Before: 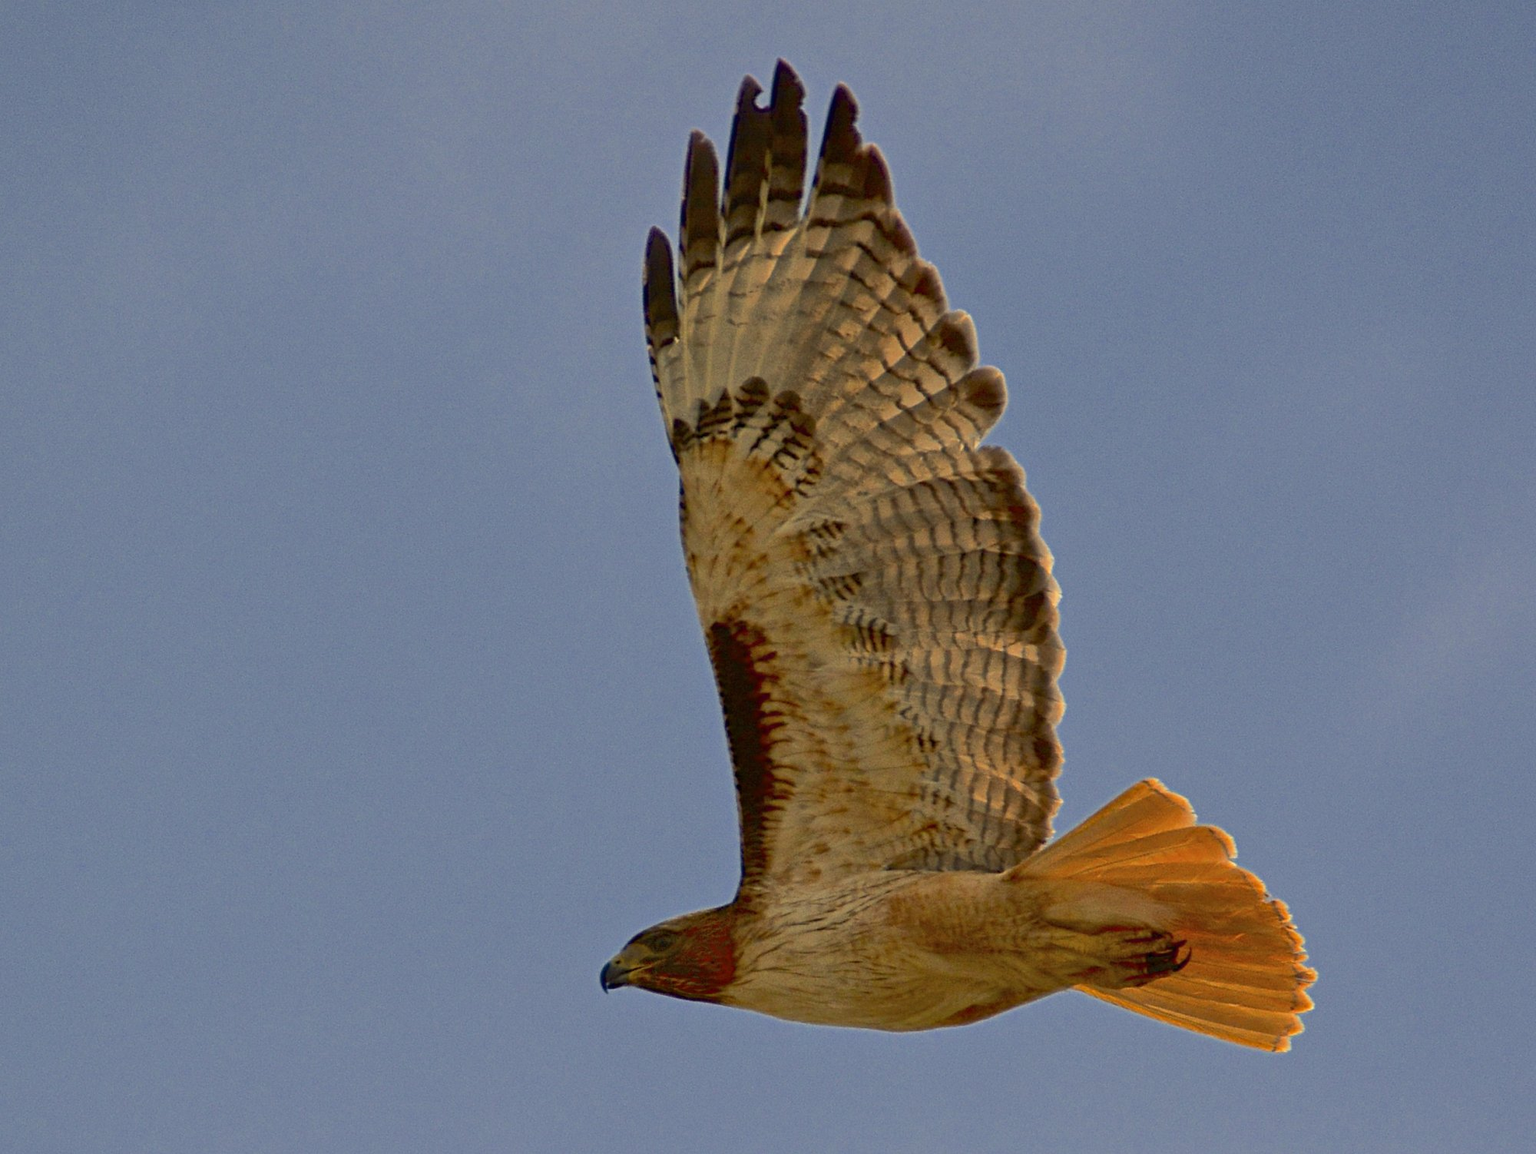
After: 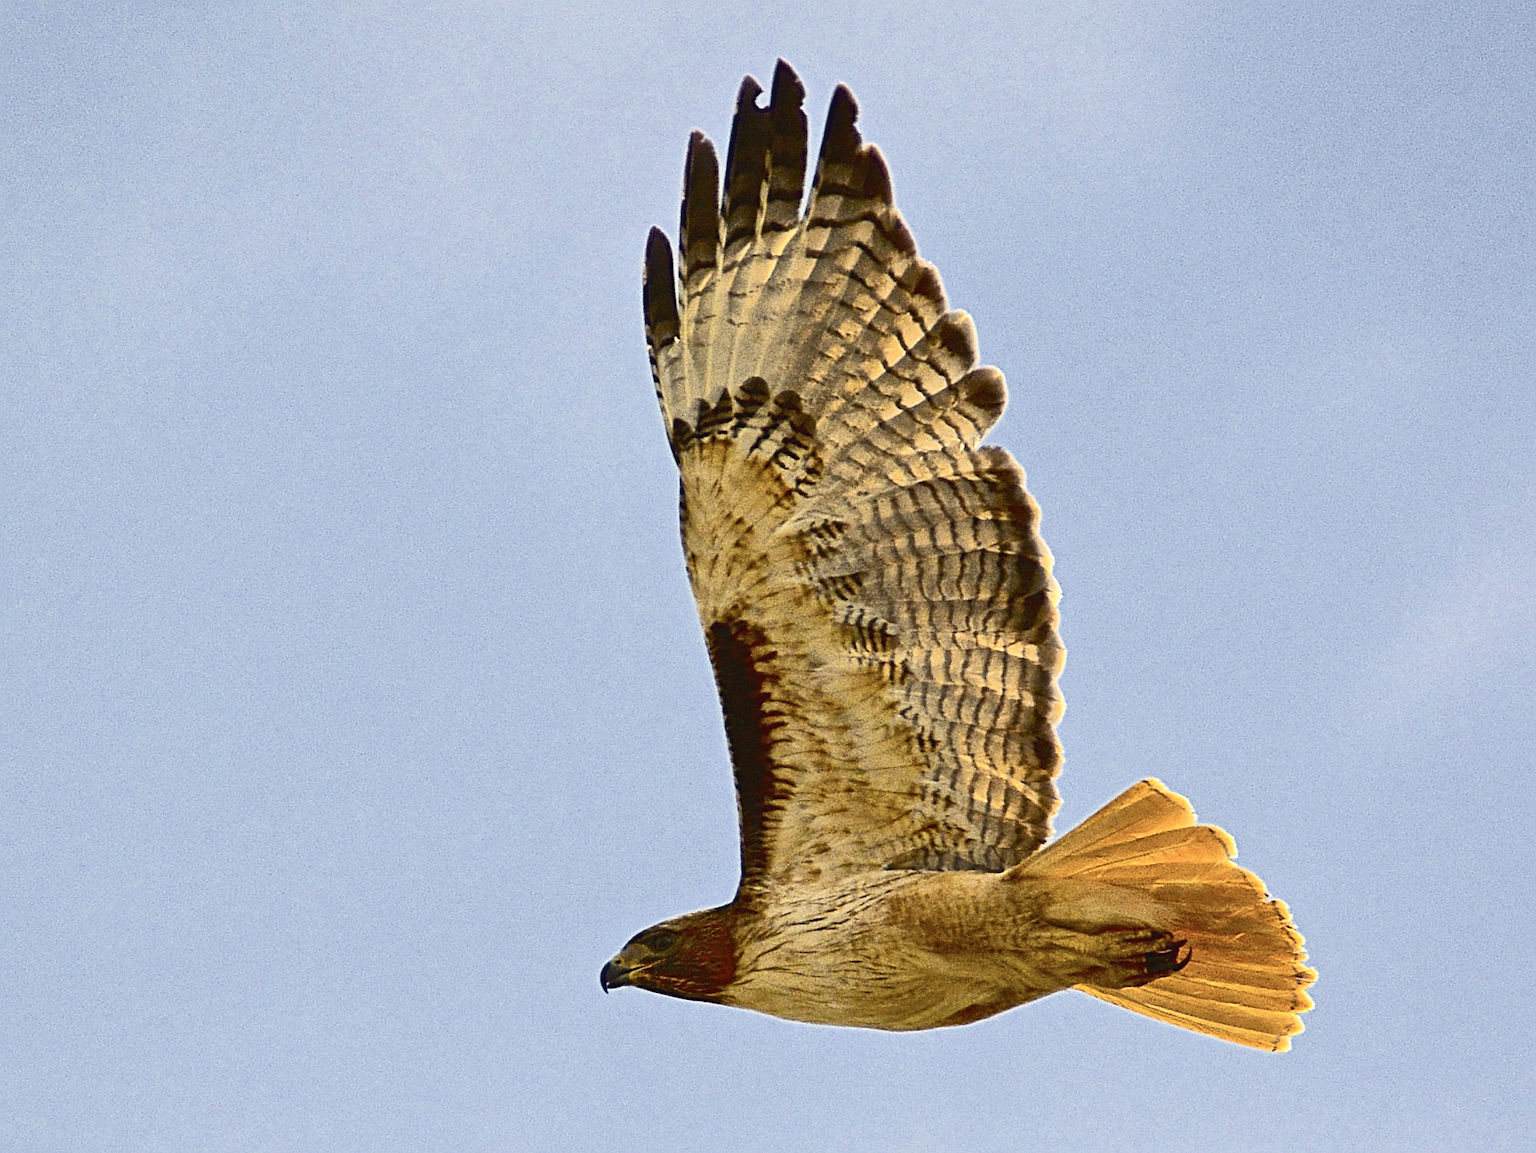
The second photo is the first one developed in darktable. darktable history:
sharpen: amount 0.891
color balance rgb: global offset › luminance 0.688%, perceptual saturation grading › global saturation 32.934%, perceptual brilliance grading › global brilliance -5.257%, perceptual brilliance grading › highlights 24.092%, perceptual brilliance grading › mid-tones 7.141%, perceptual brilliance grading › shadows -4.784%, global vibrance 20%
base curve: curves: ch0 [(0, 0) (0.204, 0.334) (0.55, 0.733) (1, 1)], preserve colors none
contrast brightness saturation: contrast 0.249, saturation -0.324
color correction: highlights a* 0.017, highlights b* -0.519
